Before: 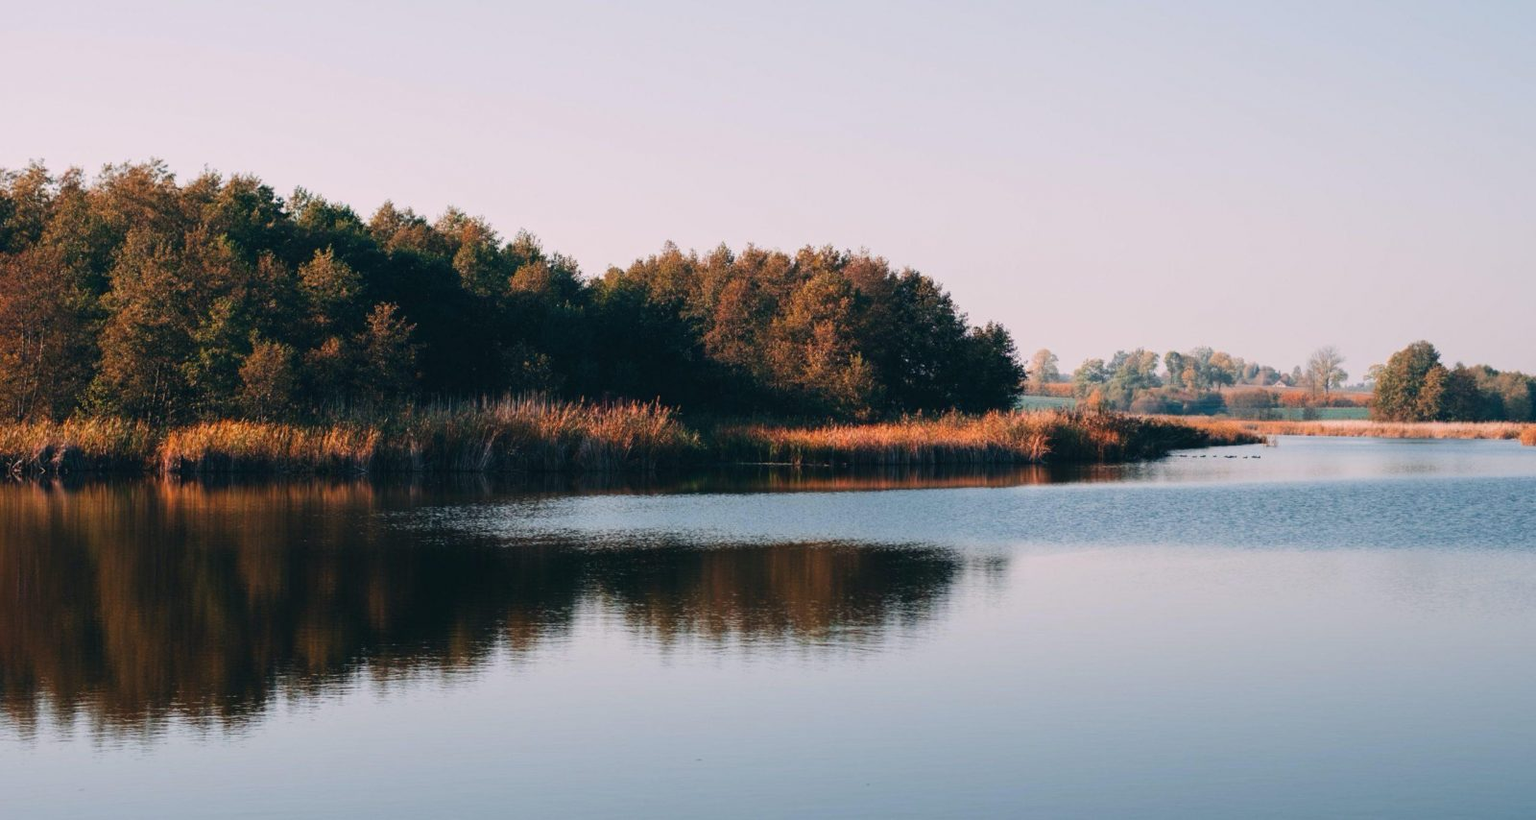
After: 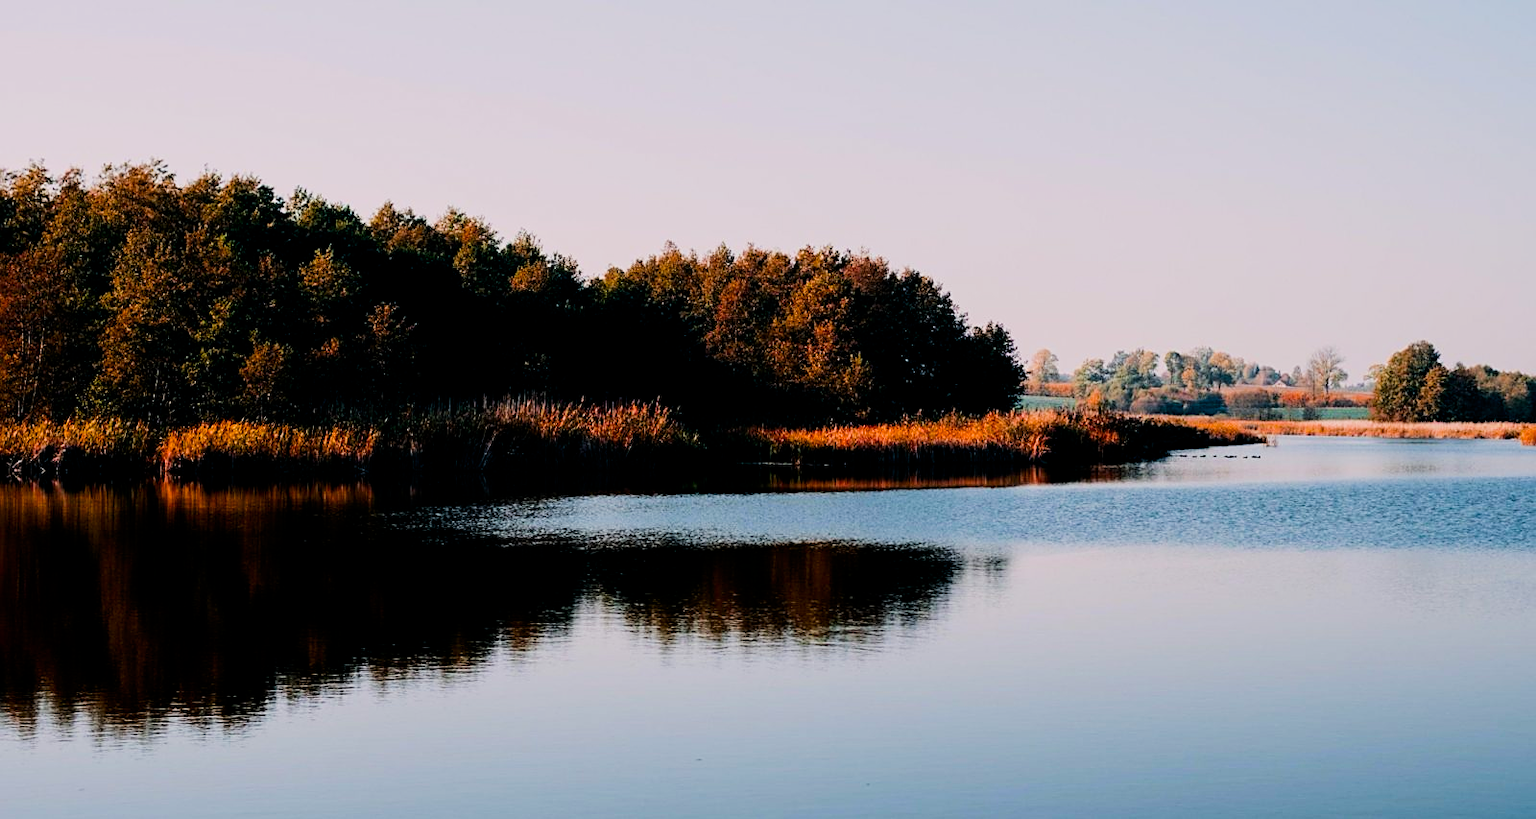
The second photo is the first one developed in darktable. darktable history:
sharpen: on, module defaults
contrast brightness saturation: contrast 0.127, brightness -0.049, saturation 0.161
color balance rgb: global offset › luminance -0.845%, perceptual saturation grading › global saturation 30.907%
filmic rgb: black relative exposure -5.12 EV, white relative exposure 3.95 EV, hardness 2.89, contrast 1.296, highlights saturation mix -31.01%
